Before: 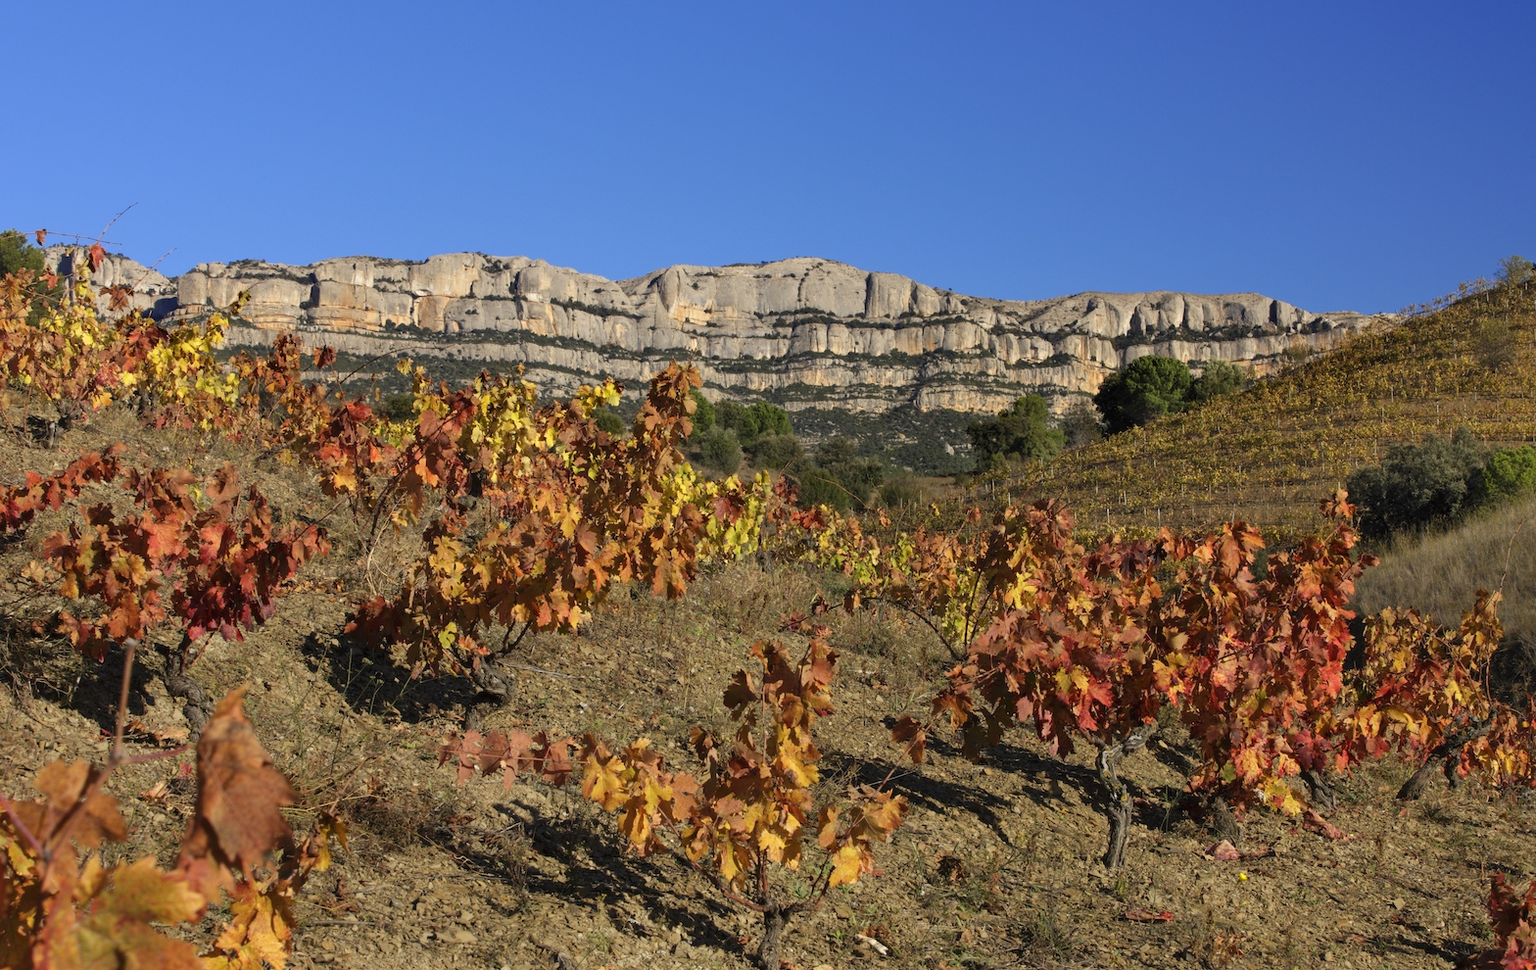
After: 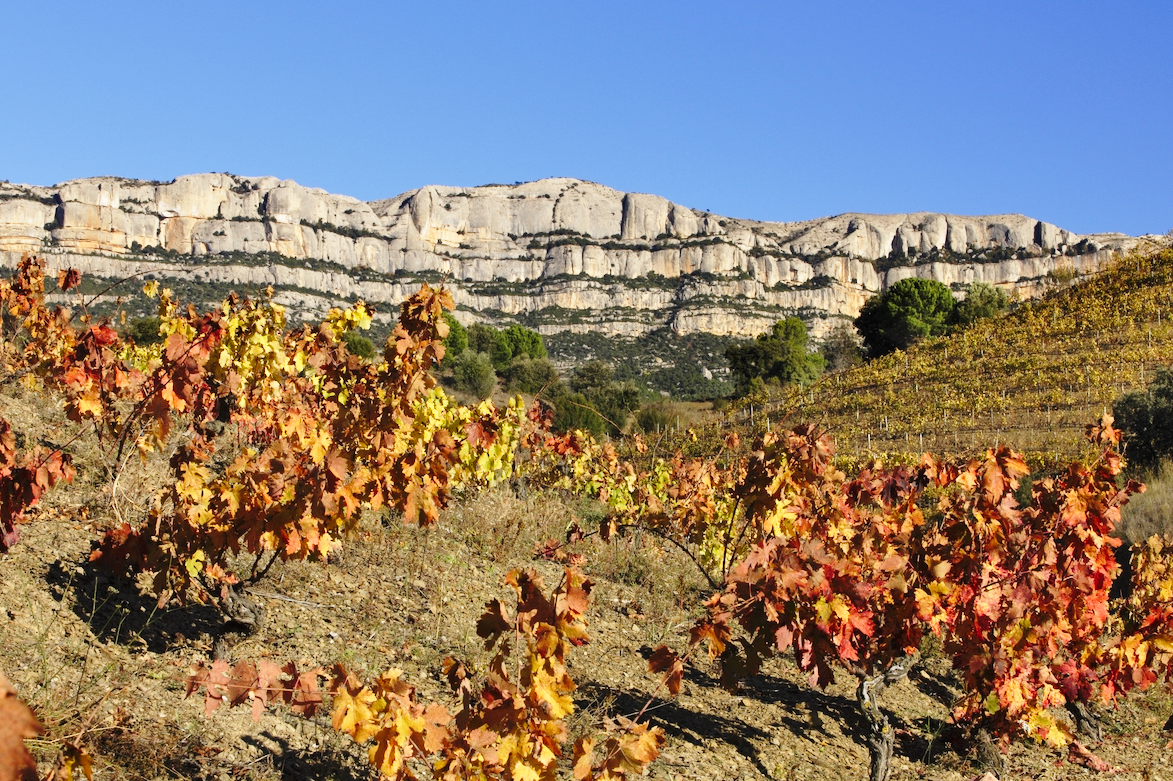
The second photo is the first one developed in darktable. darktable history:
shadows and highlights: shadows 49.25, highlights -41.6, soften with gaussian
crop: left 16.765%, top 8.629%, right 8.413%, bottom 12.409%
base curve: curves: ch0 [(0, 0) (0.028, 0.03) (0.121, 0.232) (0.46, 0.748) (0.859, 0.968) (1, 1)], preserve colors none
